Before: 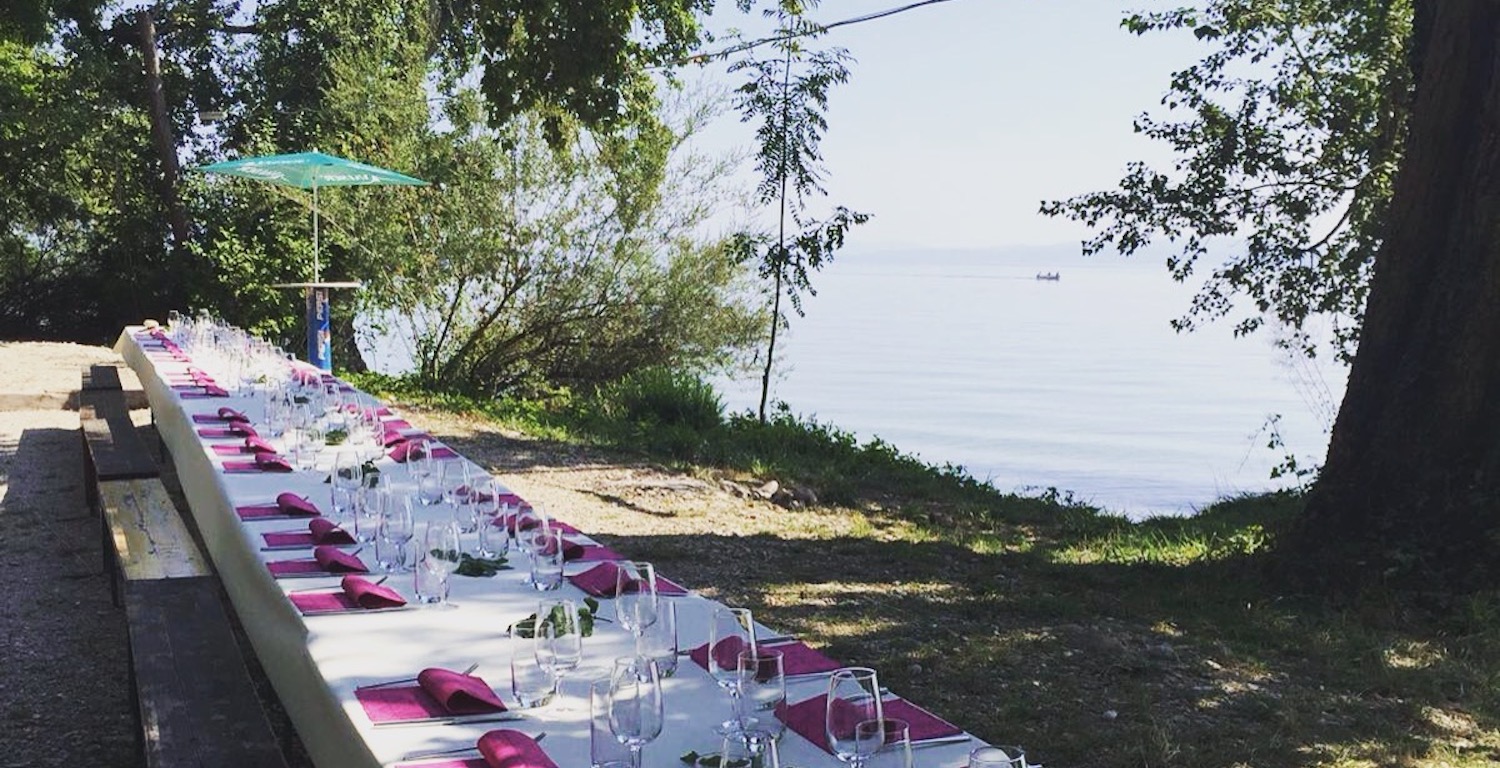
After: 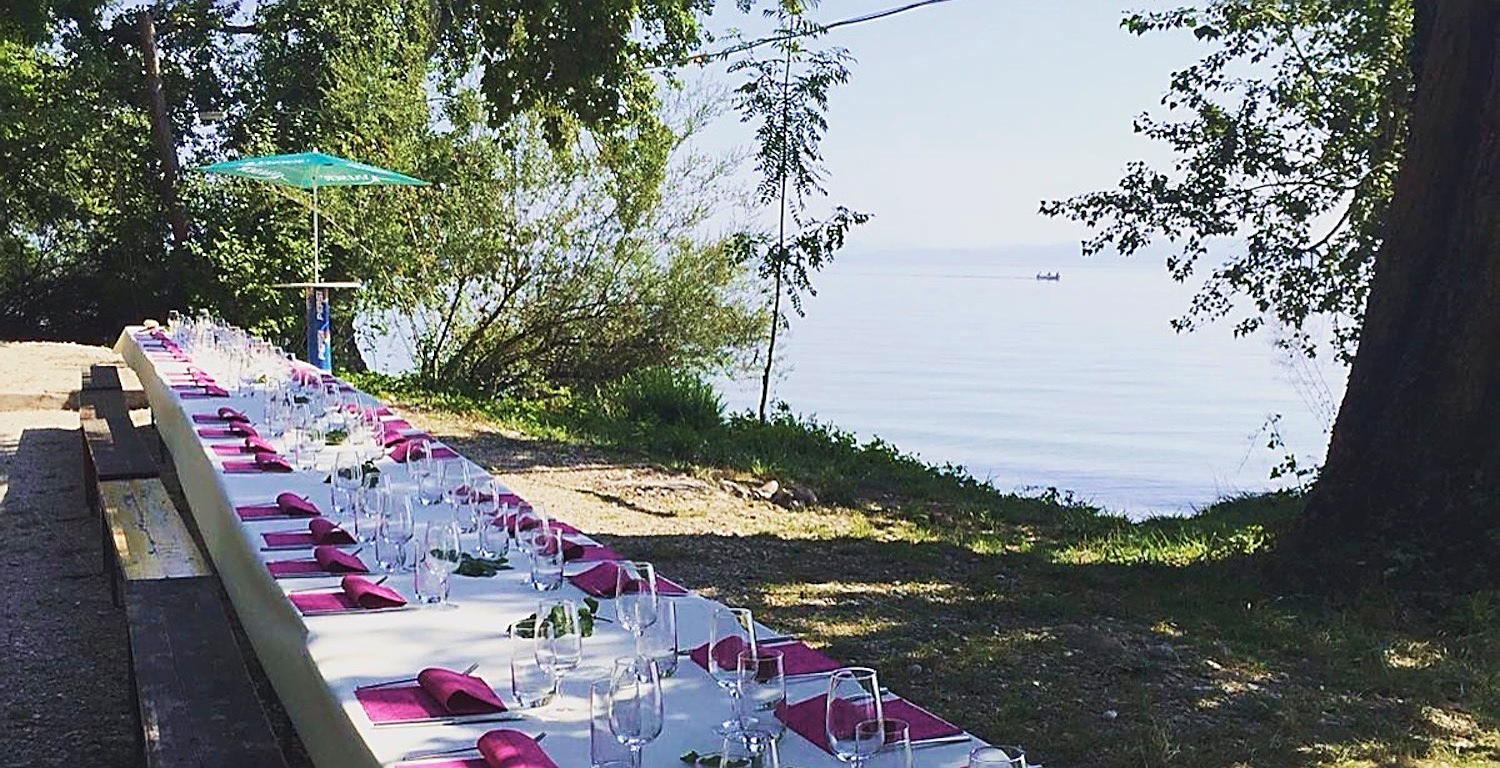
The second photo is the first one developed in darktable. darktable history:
velvia: strength 30%
sharpen: amount 0.75
